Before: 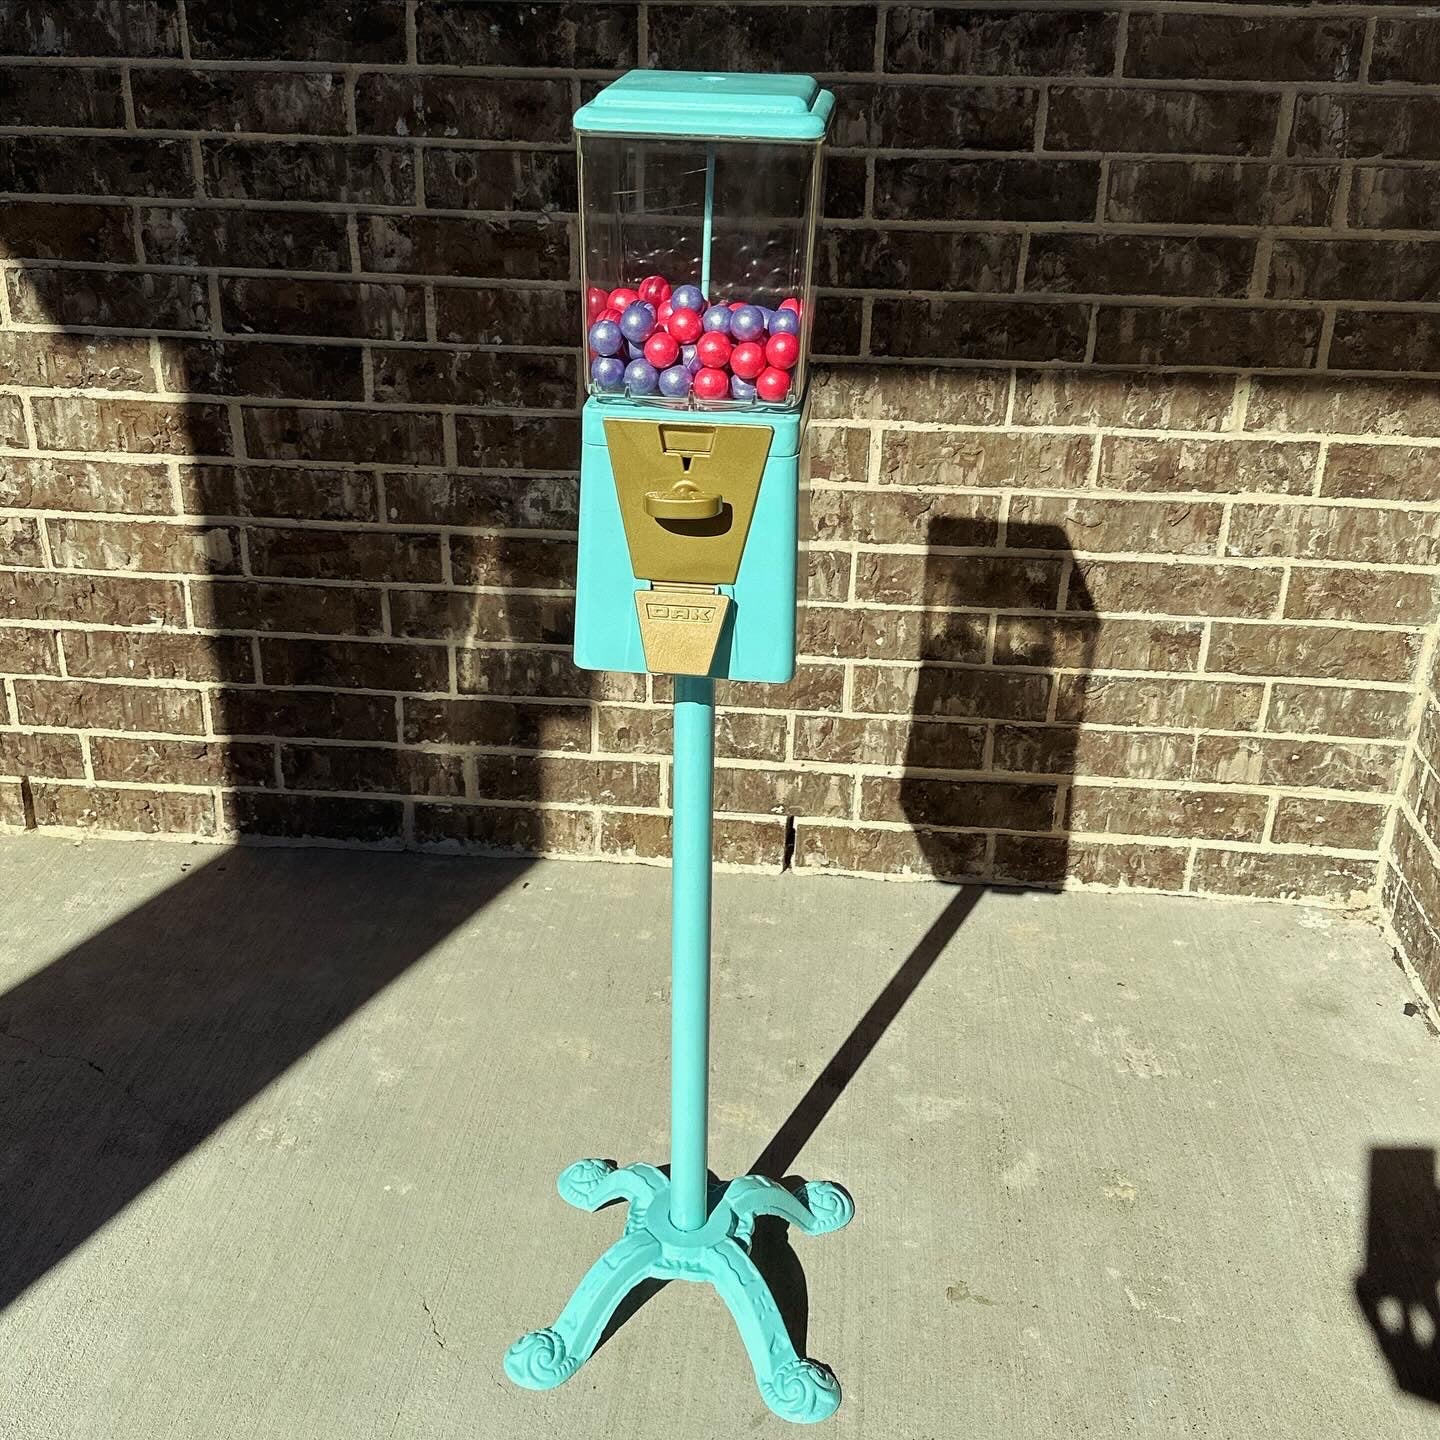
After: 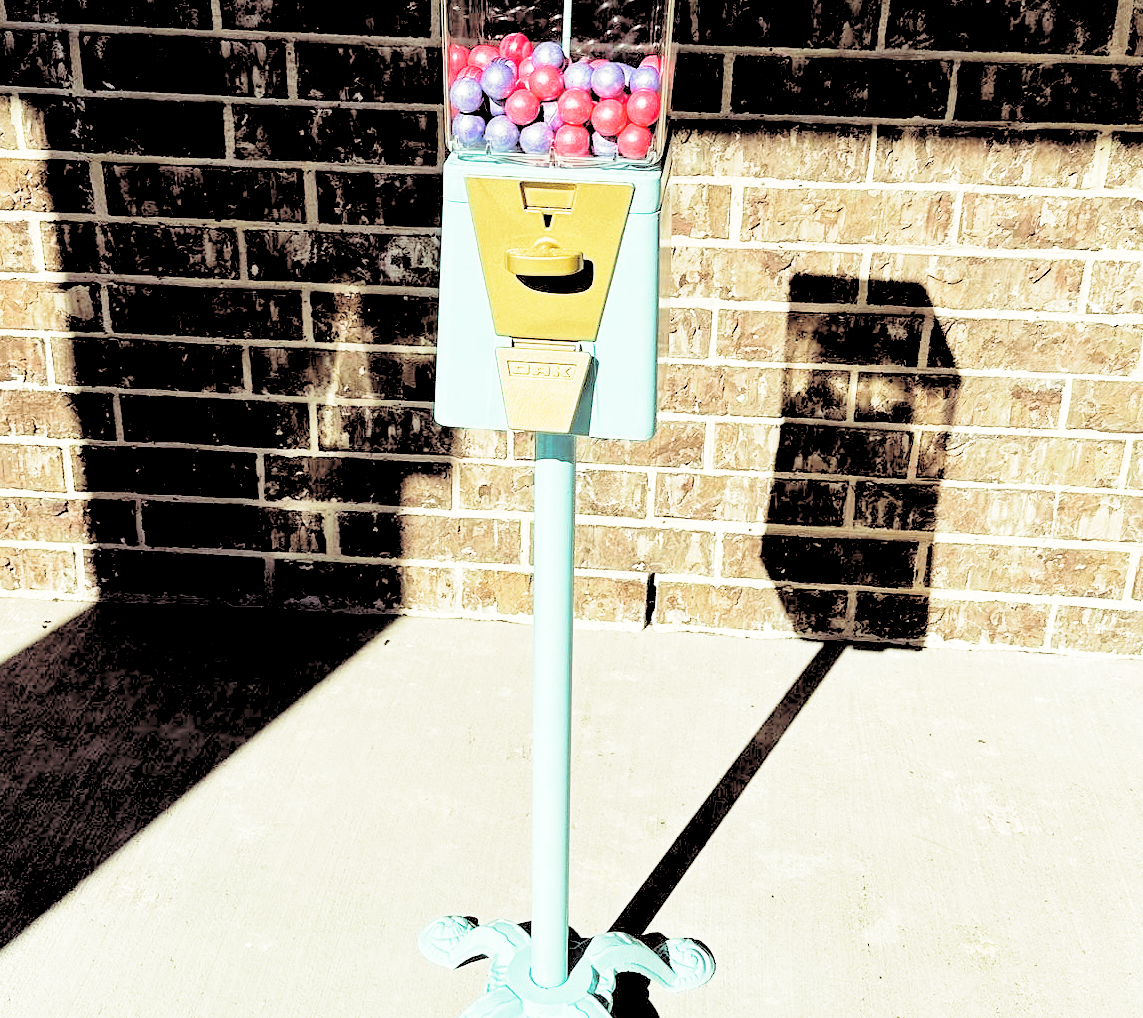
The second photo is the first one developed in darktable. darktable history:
rgb levels: levels [[0.027, 0.429, 0.996], [0, 0.5, 1], [0, 0.5, 1]]
exposure: exposure 0.29 EV, compensate highlight preservation false
crop: left 9.712%, top 16.928%, right 10.845%, bottom 12.332%
split-toning: shadows › saturation 0.24, highlights › hue 54°, highlights › saturation 0.24
base curve: curves: ch0 [(0, 0) (0.028, 0.03) (0.121, 0.232) (0.46, 0.748) (0.859, 0.968) (1, 1)], preserve colors none
